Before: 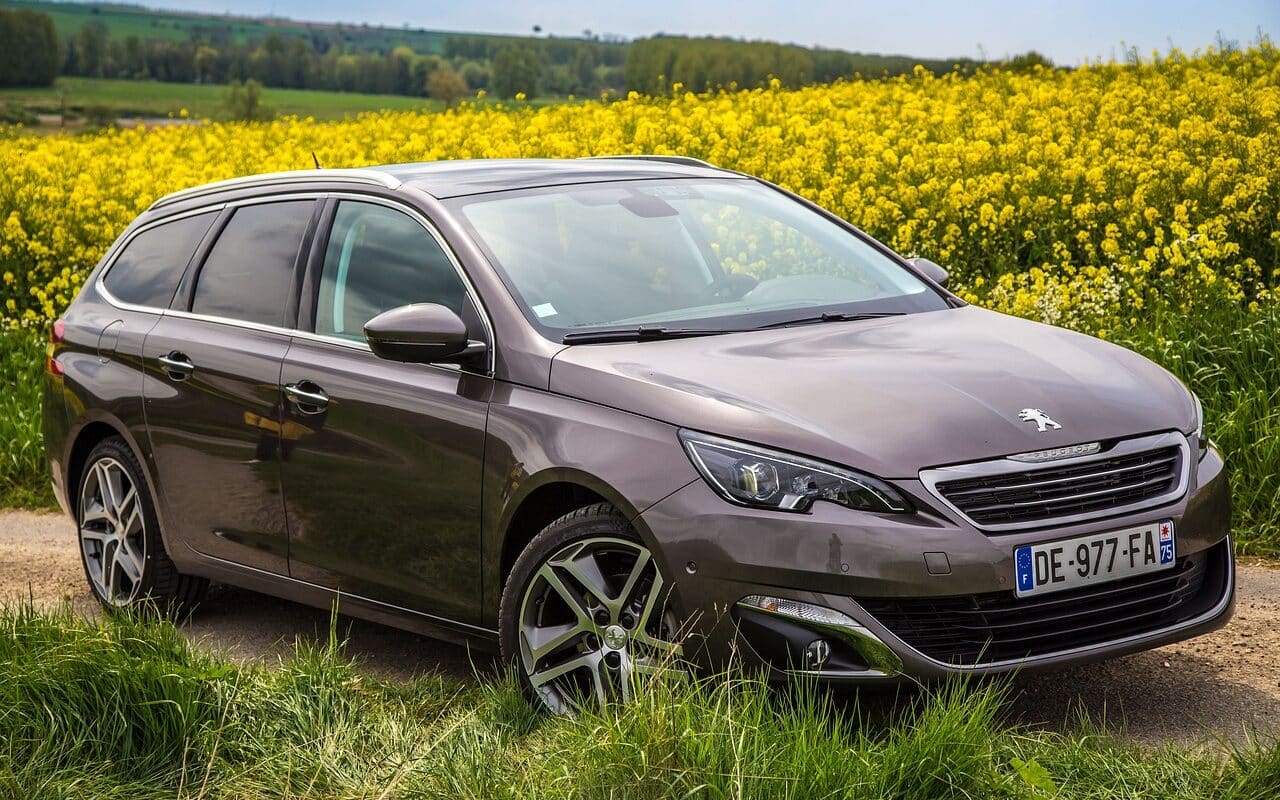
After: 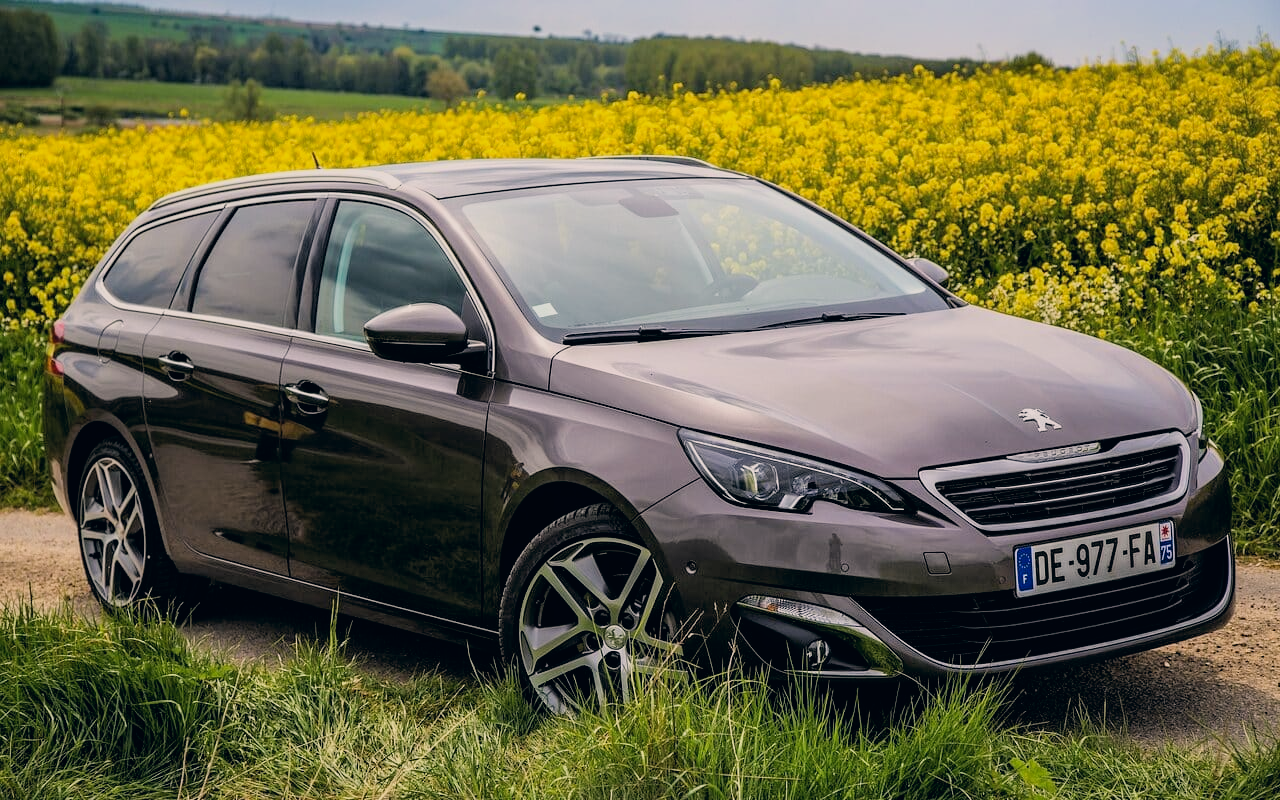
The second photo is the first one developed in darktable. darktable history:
filmic rgb: black relative exposure -7.91 EV, white relative exposure 4.12 EV, hardness 4.08, latitude 50.93%, contrast 1.009, shadows ↔ highlights balance 5.86%
color correction: highlights a* 5.38, highlights b* 5.31, shadows a* -4.03, shadows b* -5.09
